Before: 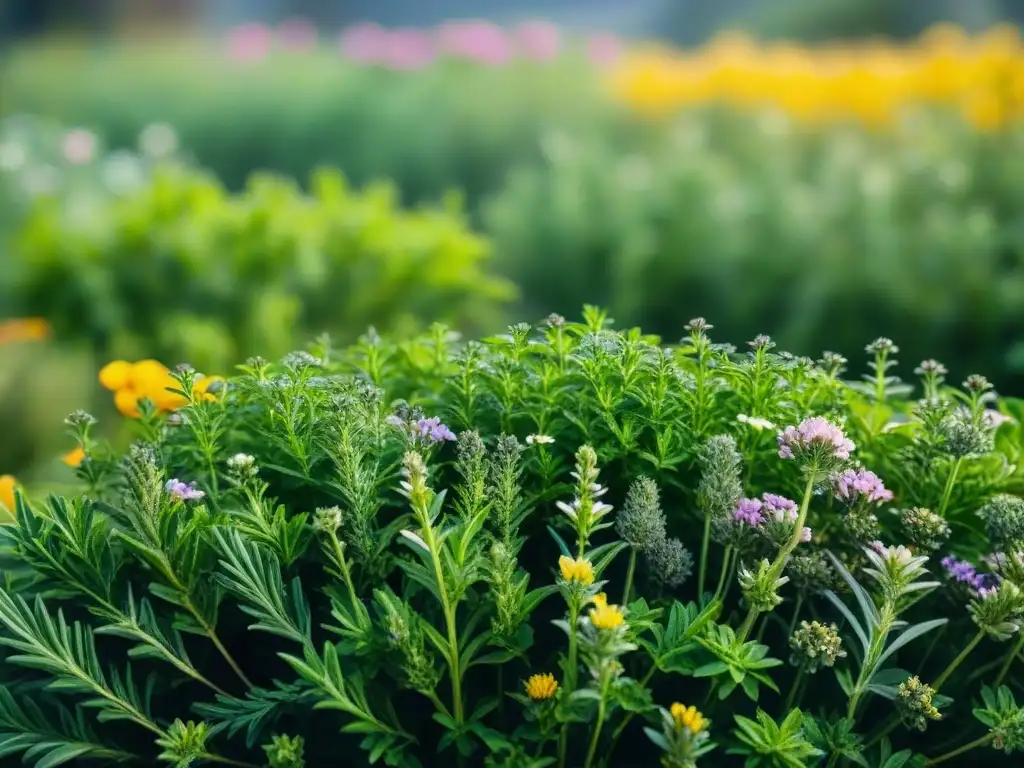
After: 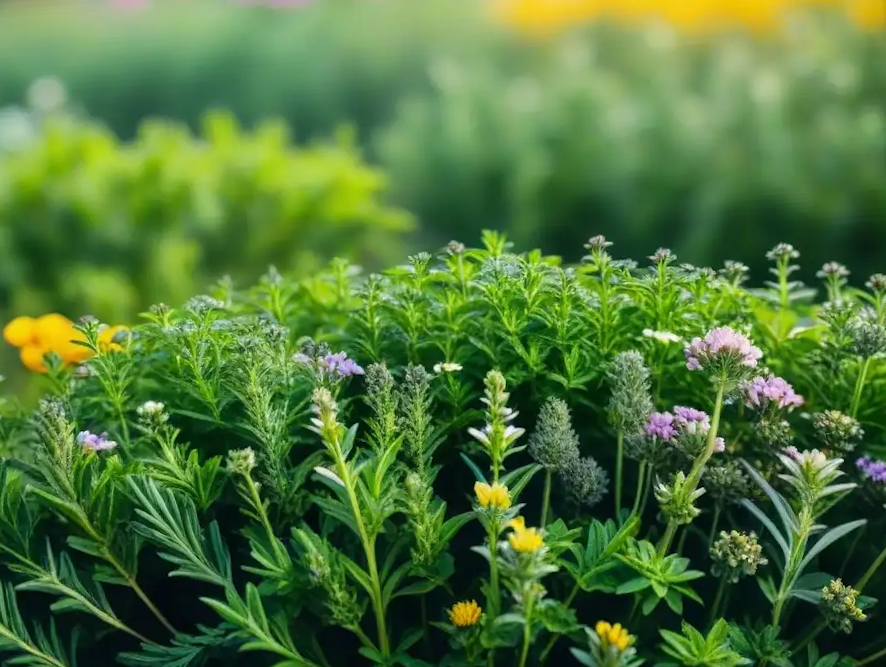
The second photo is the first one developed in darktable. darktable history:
crop and rotate: angle 3.78°, left 5.974%, top 5.686%
